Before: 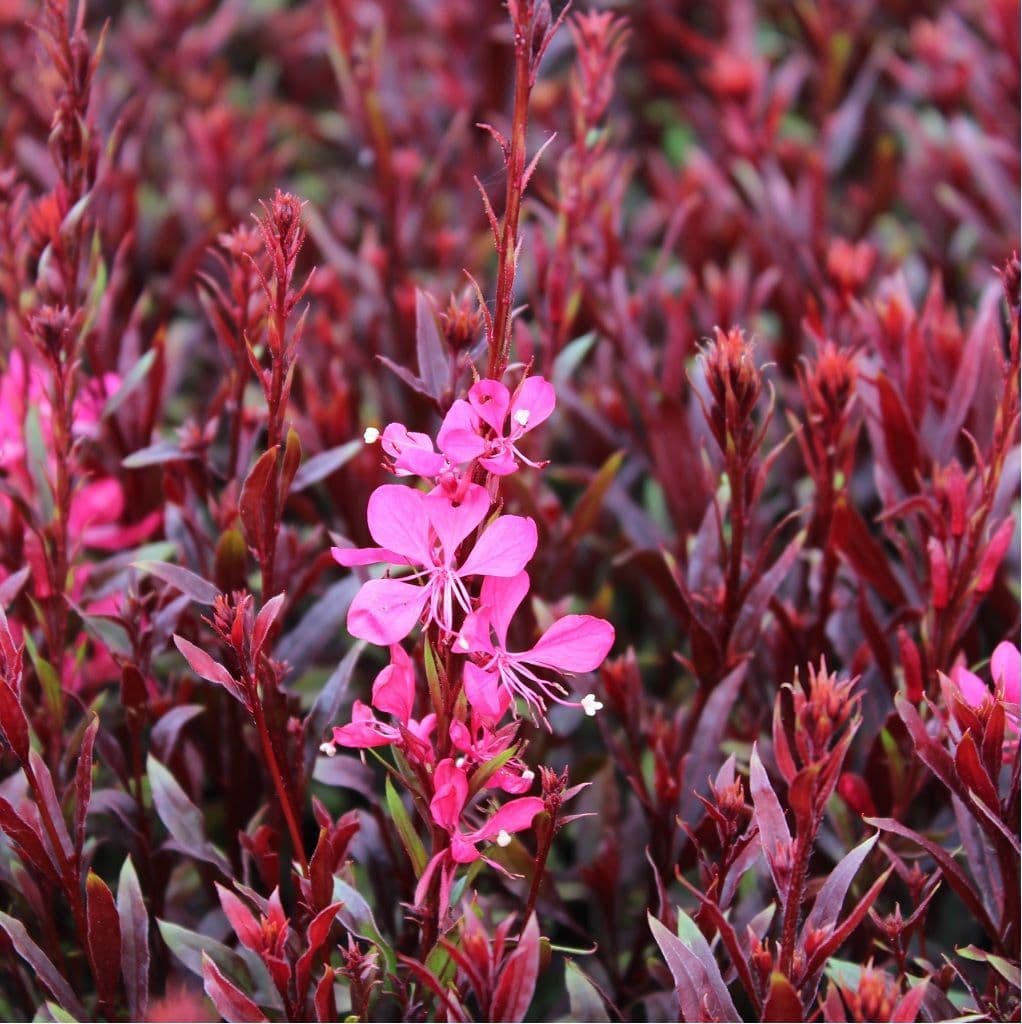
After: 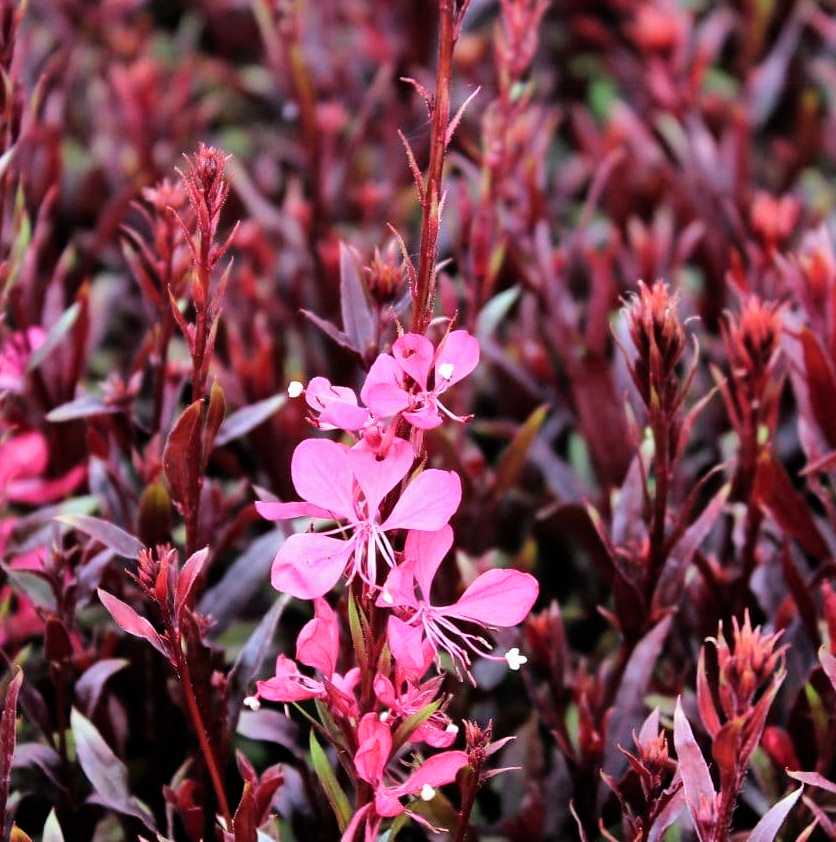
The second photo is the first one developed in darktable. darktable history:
filmic rgb: black relative exposure -8.24 EV, white relative exposure 2.2 EV, target white luminance 99.949%, hardness 7.04, latitude 75.25%, contrast 1.321, highlights saturation mix -2.06%, shadows ↔ highlights balance 30.34%
shadows and highlights: shadows 43.39, white point adjustment -1.39, soften with gaussian
crop and rotate: left 7.517%, top 4.531%, right 10.633%, bottom 13.158%
